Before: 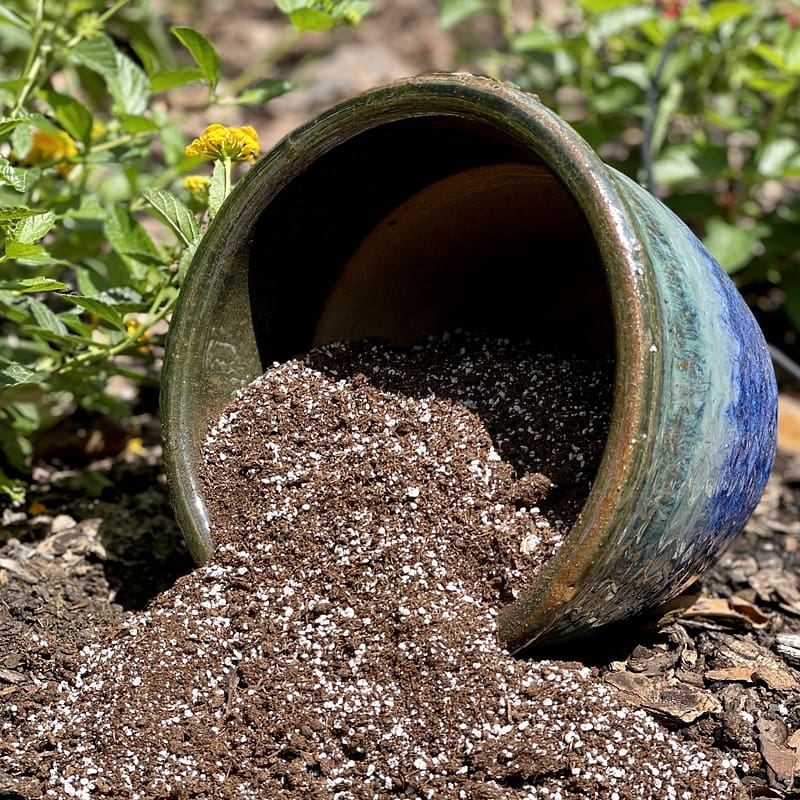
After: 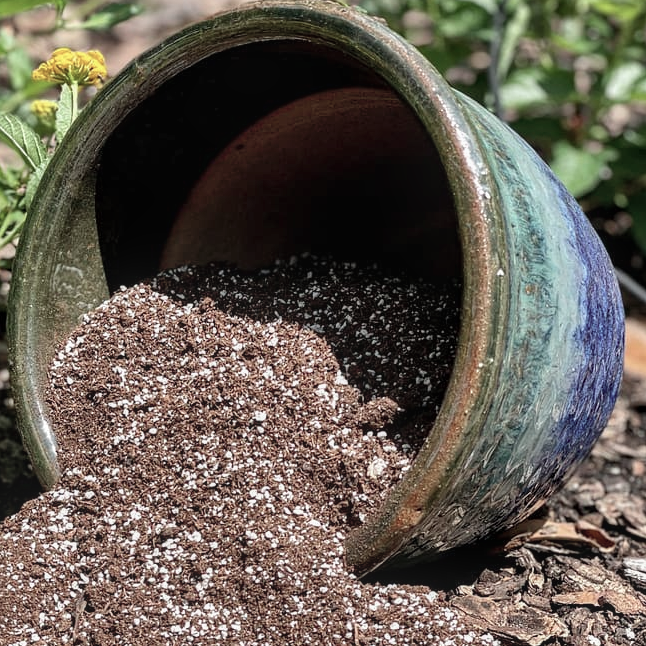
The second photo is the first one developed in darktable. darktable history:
bloom: size 9%, threshold 100%, strength 7%
shadows and highlights: soften with gaussian
crop: left 19.159%, top 9.58%, bottom 9.58%
color contrast: blue-yellow contrast 0.7
local contrast: detail 117%
base curve: exposure shift 0, preserve colors none
